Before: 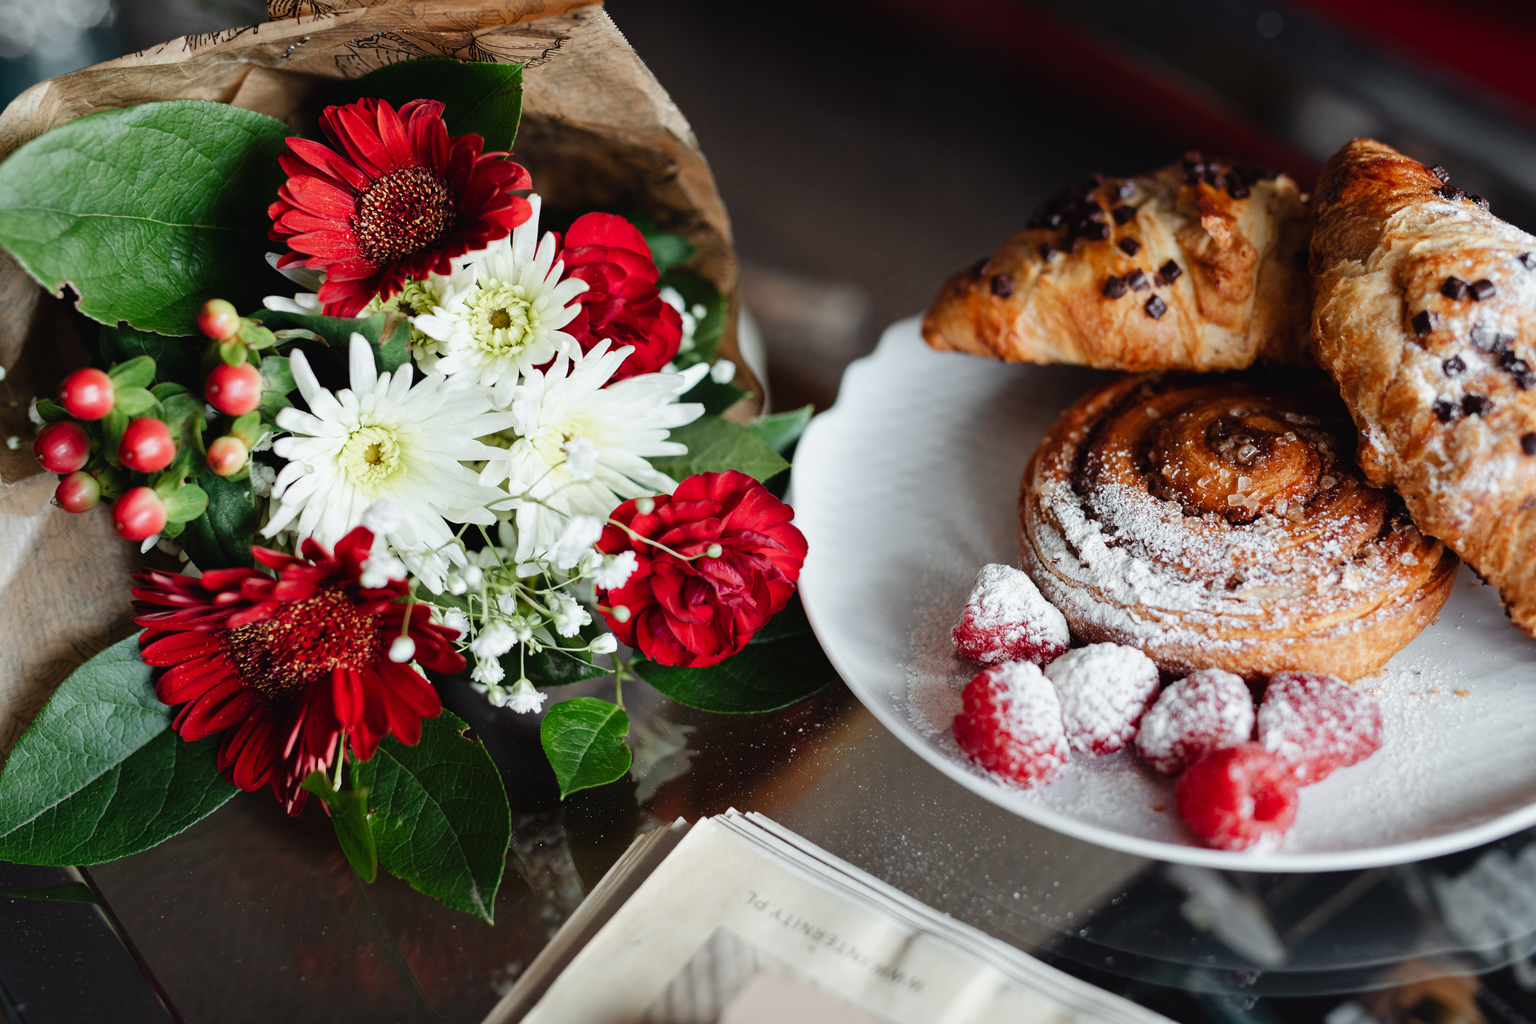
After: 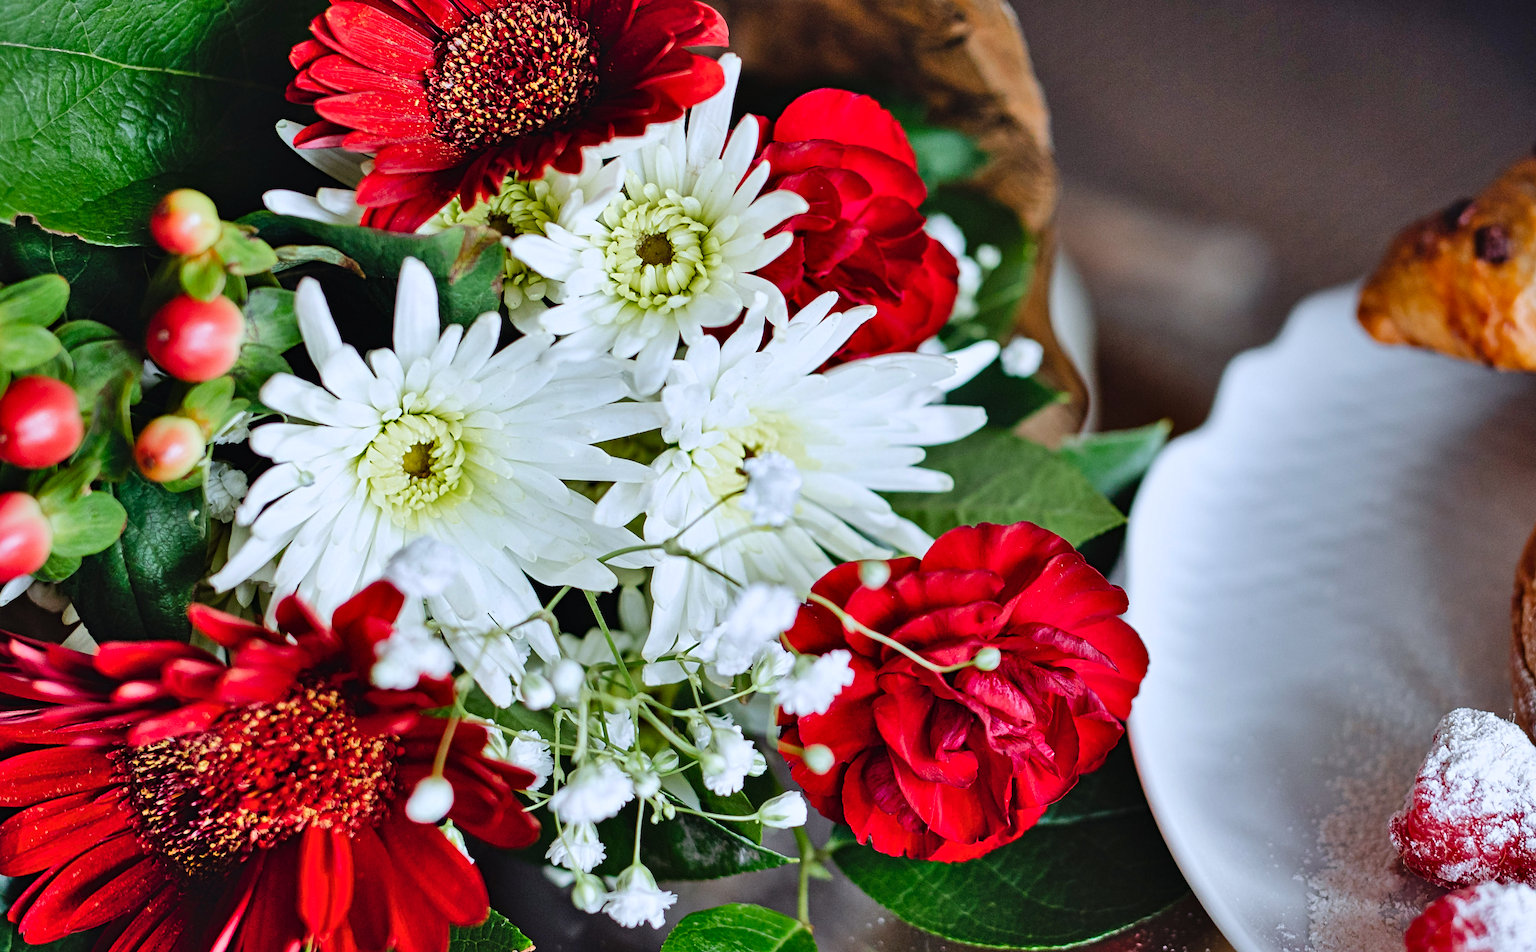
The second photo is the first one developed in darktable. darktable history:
color balance rgb: perceptual saturation grading › global saturation 20%, global vibrance 20%
rotate and perspective: rotation -1.68°, lens shift (vertical) -0.146, crop left 0.049, crop right 0.912, crop top 0.032, crop bottom 0.96
crop and rotate: angle -4.99°, left 2.122%, top 6.945%, right 27.566%, bottom 30.519%
color calibration: illuminant as shot in camera, x 0.358, y 0.373, temperature 4628.91 K
contrast equalizer: y [[0.5, 0.5, 0.5, 0.539, 0.64, 0.611], [0.5 ×6], [0.5 ×6], [0 ×6], [0 ×6]]
shadows and highlights: shadows 60, soften with gaussian
